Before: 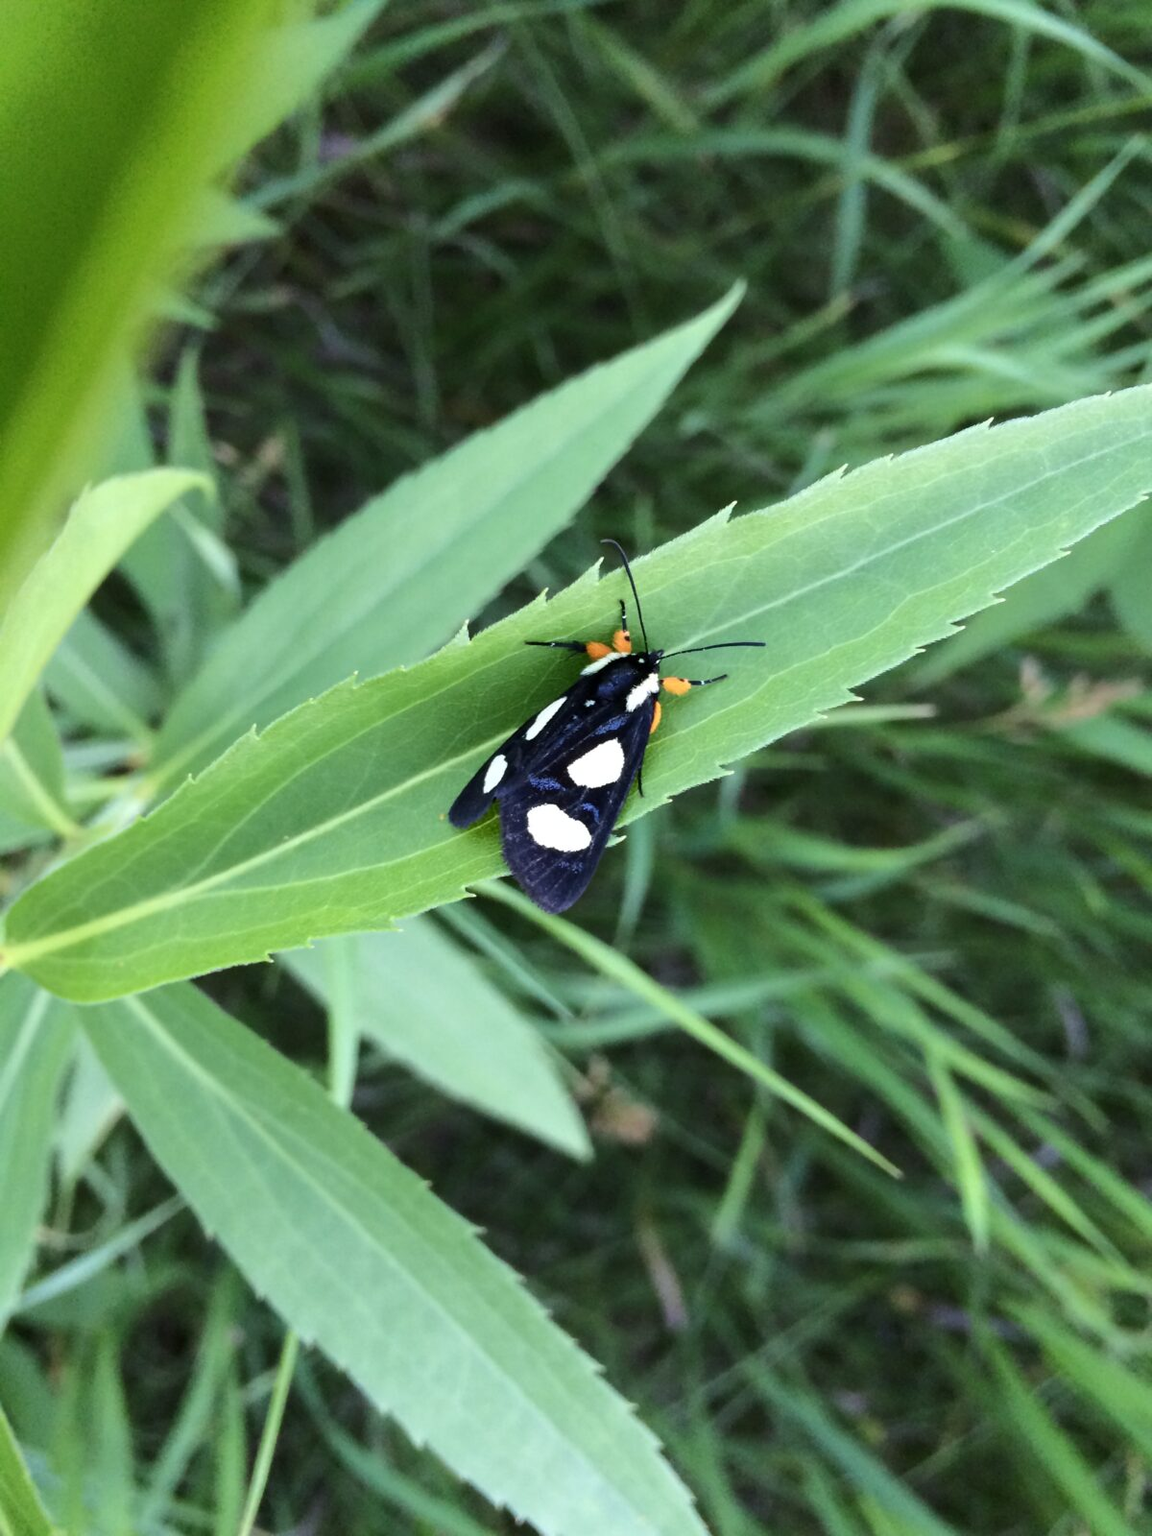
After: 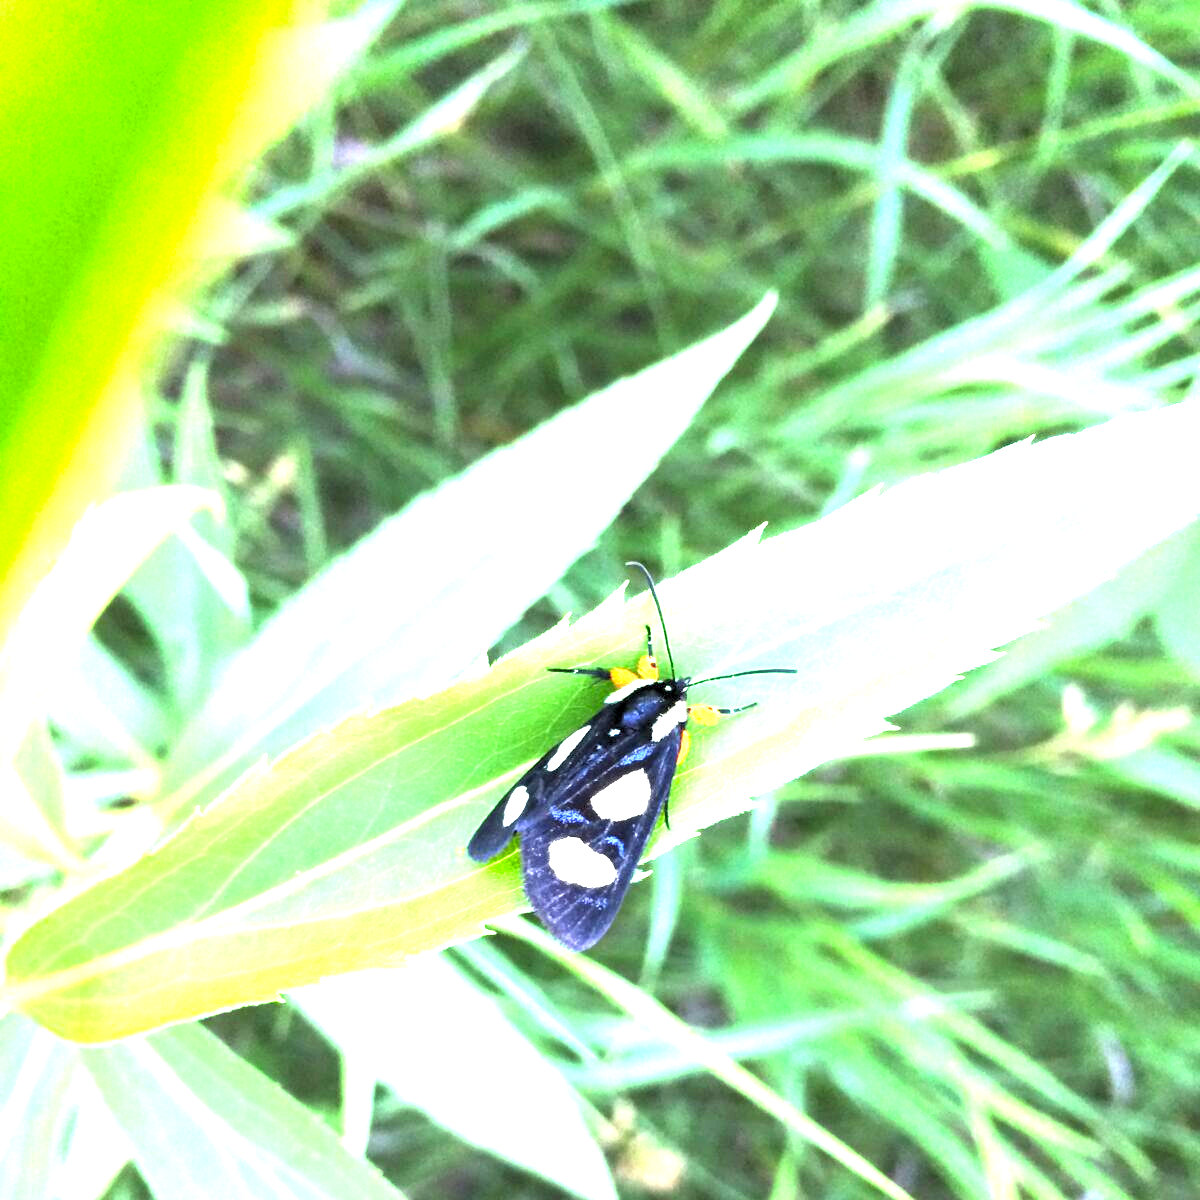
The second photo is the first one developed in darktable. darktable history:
levels: levels [0.055, 0.477, 0.9]
crop: bottom 24.96%
exposure: black level correction 0, exposure 2.131 EV, compensate highlight preservation false
contrast brightness saturation: brightness 0.092, saturation 0.192
